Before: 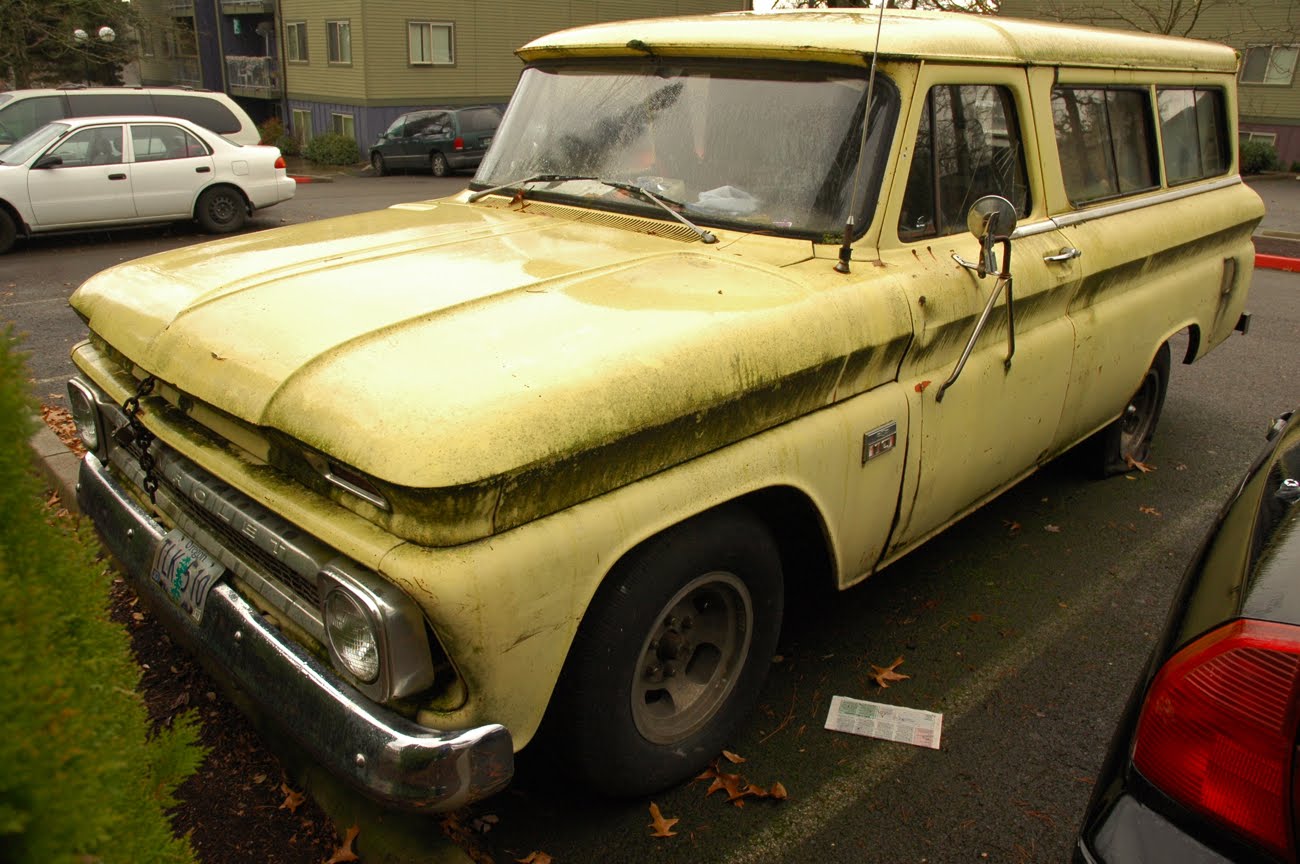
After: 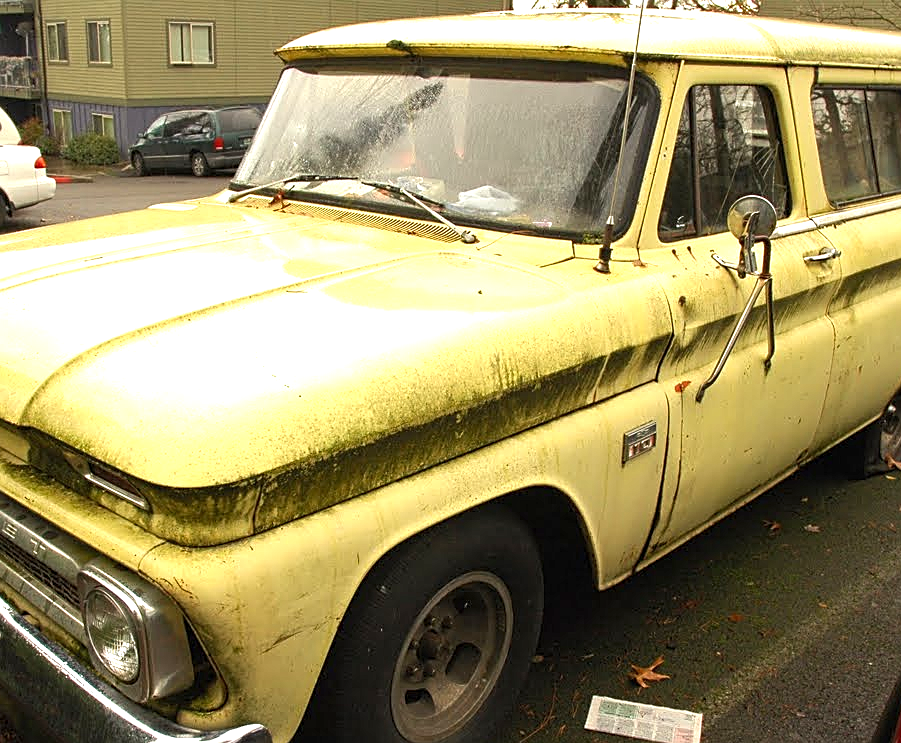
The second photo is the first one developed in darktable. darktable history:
contrast equalizer: y [[0.5, 0.5, 0.5, 0.512, 0.552, 0.62], [0.5 ×6], [0.5 ×4, 0.504, 0.553], [0 ×6], [0 ×6]]
exposure: black level correction 0, exposure 0.9 EV, compensate highlight preservation false
crop: left 18.479%, right 12.2%, bottom 13.971%
sharpen: radius 1.864, amount 0.398, threshold 1.271
